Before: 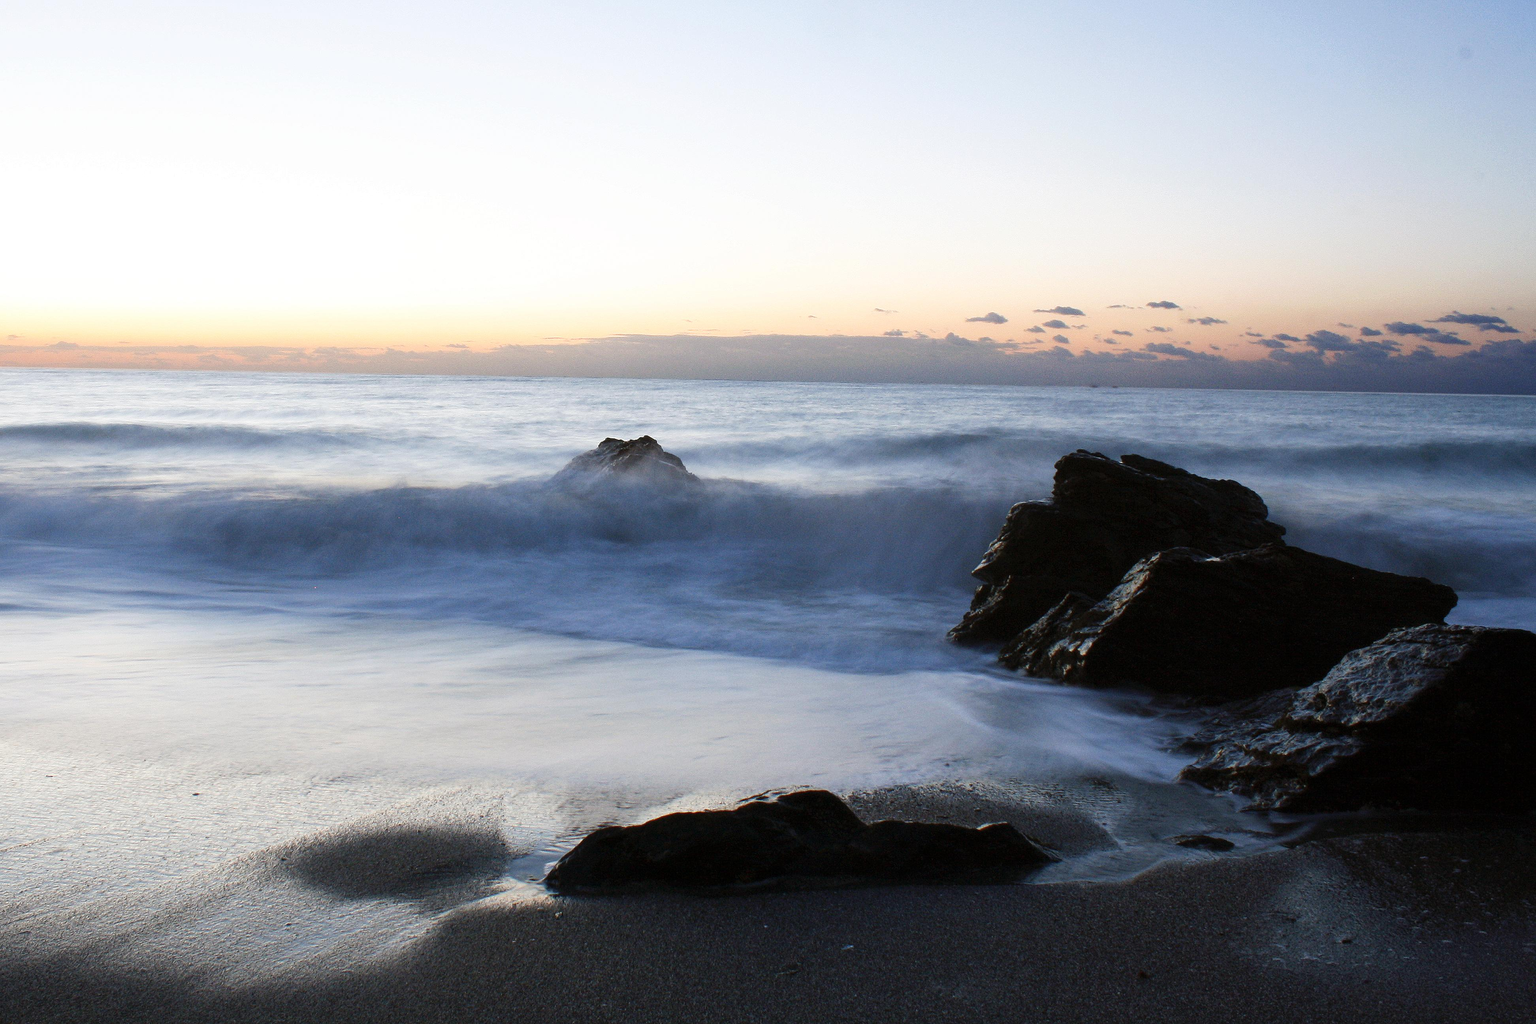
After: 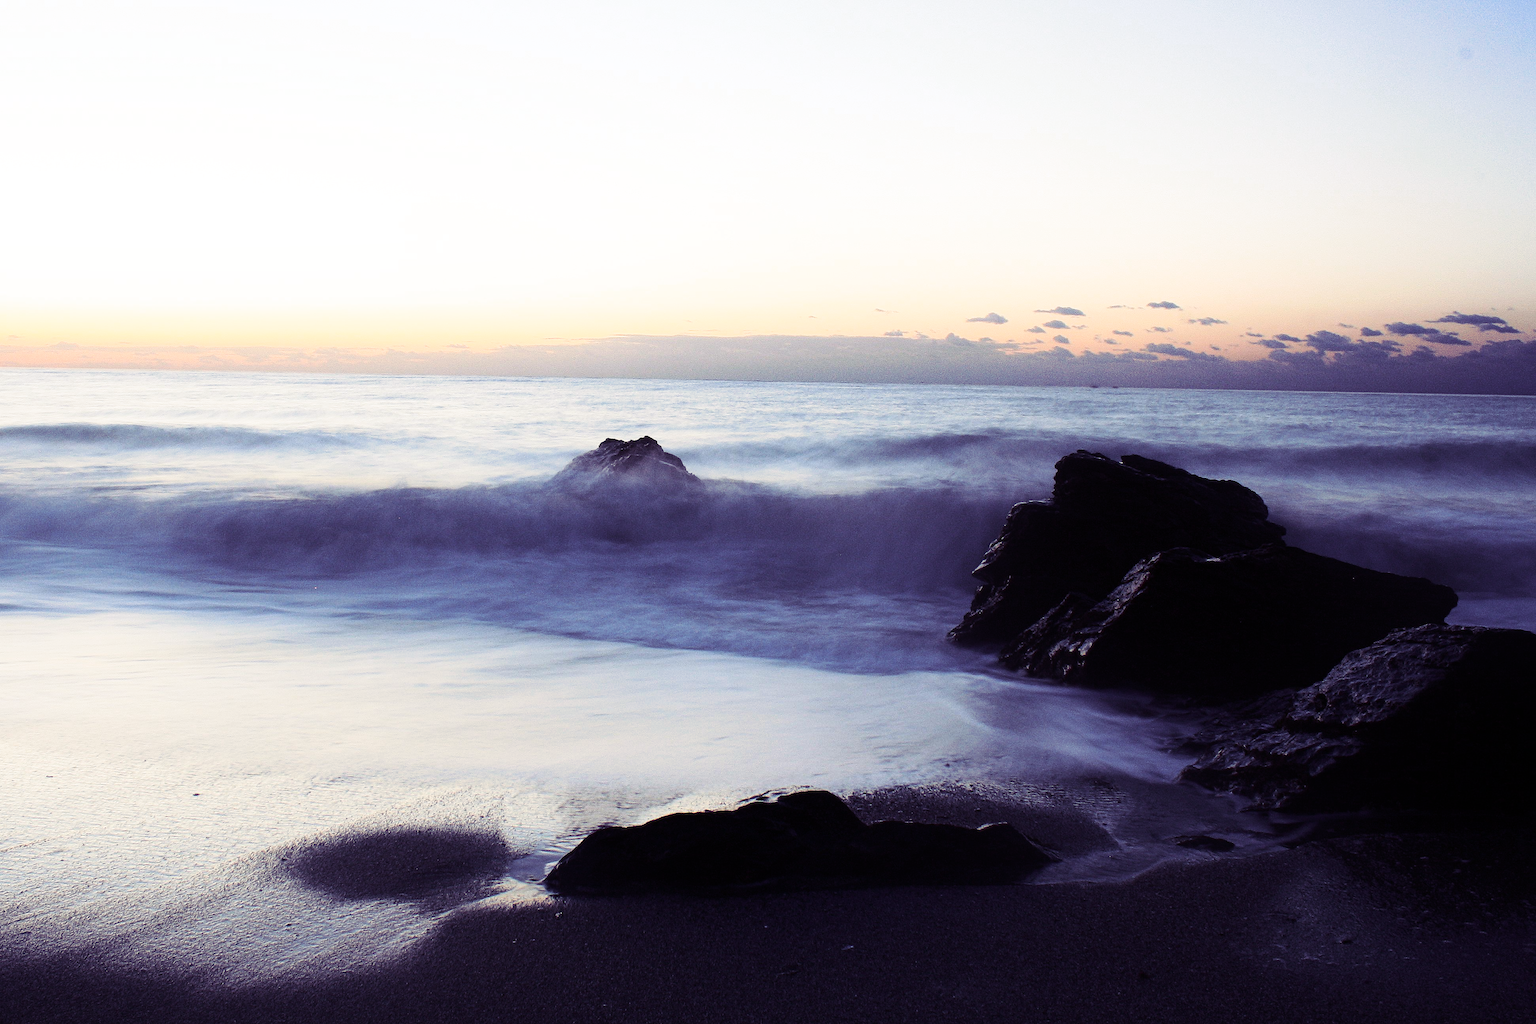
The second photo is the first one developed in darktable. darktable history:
contrast brightness saturation: contrast 0.28
split-toning: shadows › hue 255.6°, shadows › saturation 0.66, highlights › hue 43.2°, highlights › saturation 0.68, balance -50.1
contrast equalizer: y [[0.439, 0.44, 0.442, 0.457, 0.493, 0.498], [0.5 ×6], [0.5 ×6], [0 ×6], [0 ×6]]
